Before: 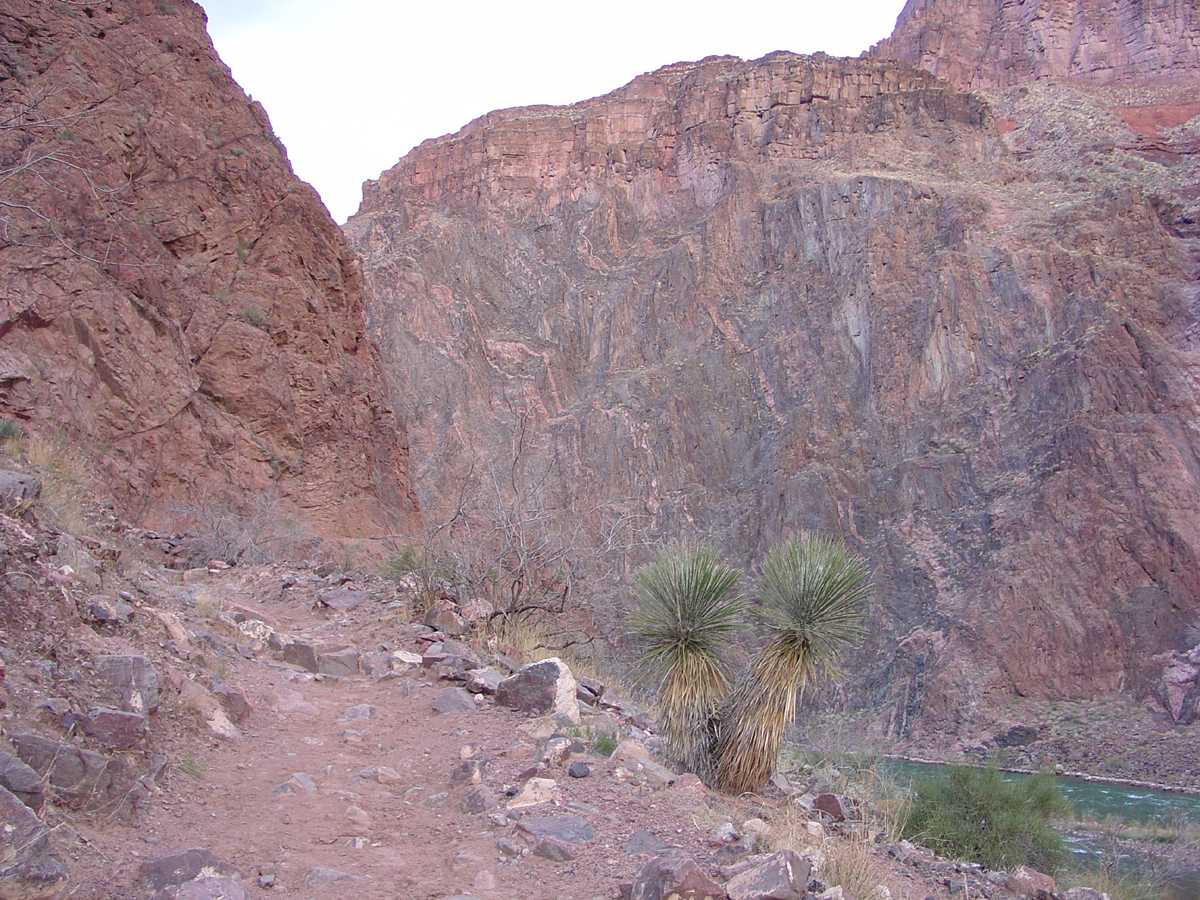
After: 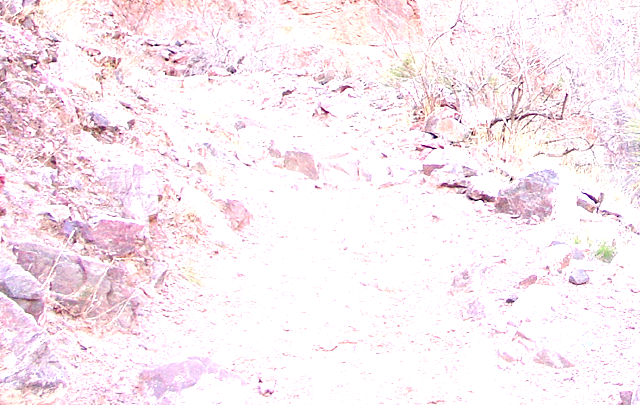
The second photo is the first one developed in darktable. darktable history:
exposure: black level correction 0.005, exposure 2.084 EV, compensate highlight preservation false
tone equalizer: on, module defaults
crop and rotate: top 54.778%, right 46.61%, bottom 0.159%
